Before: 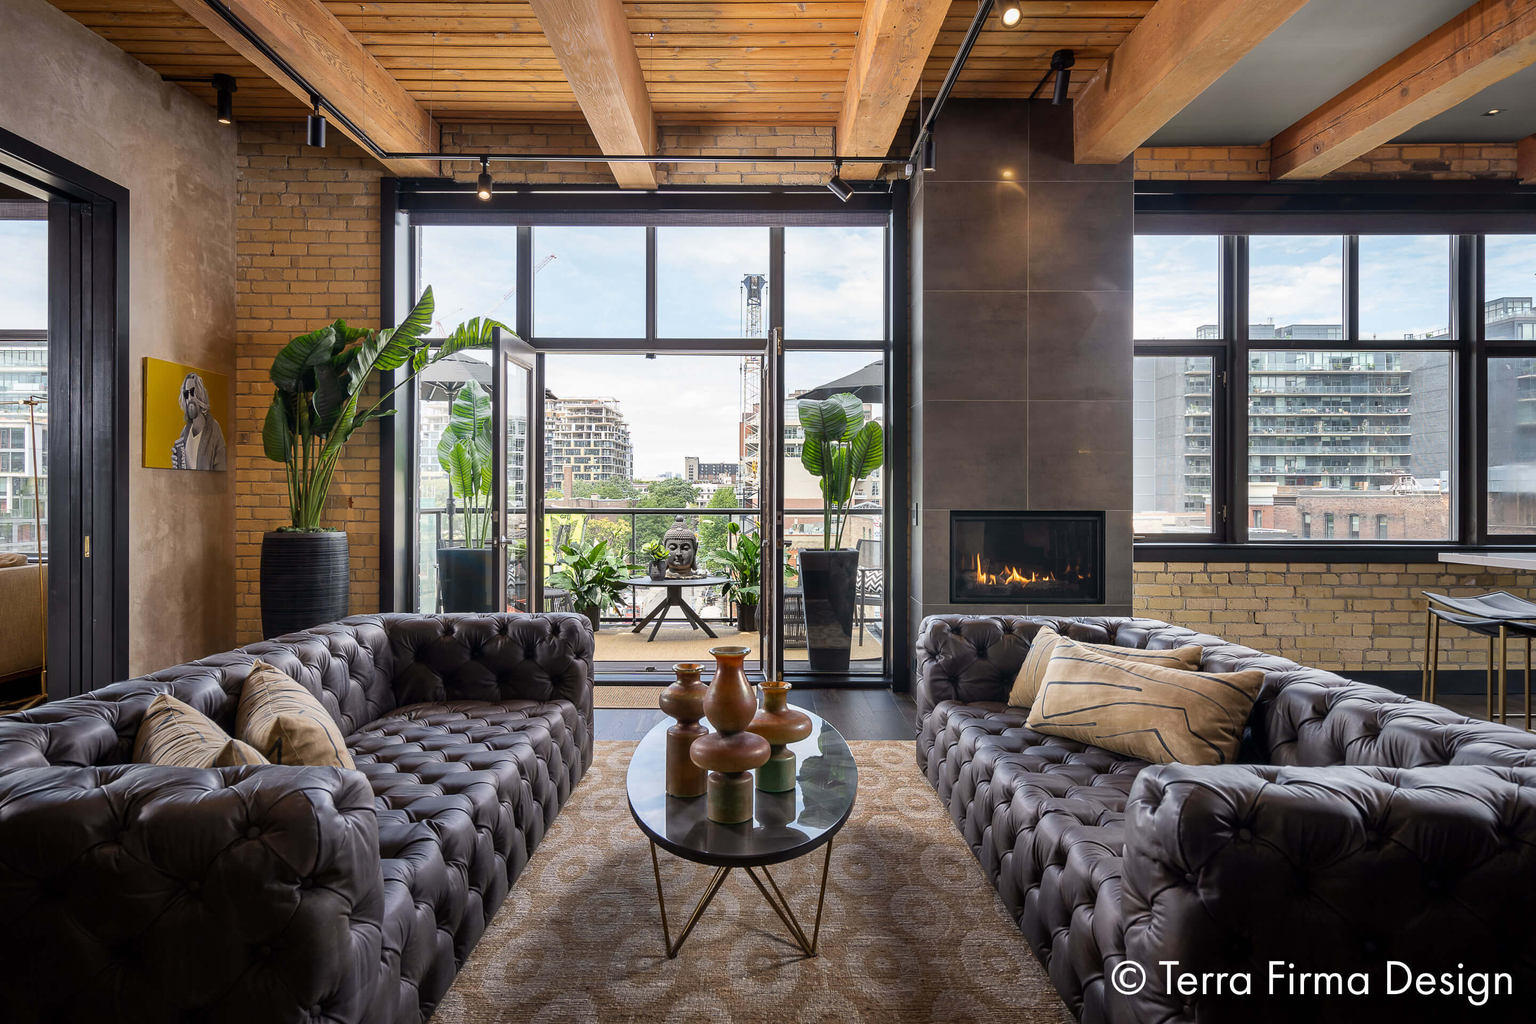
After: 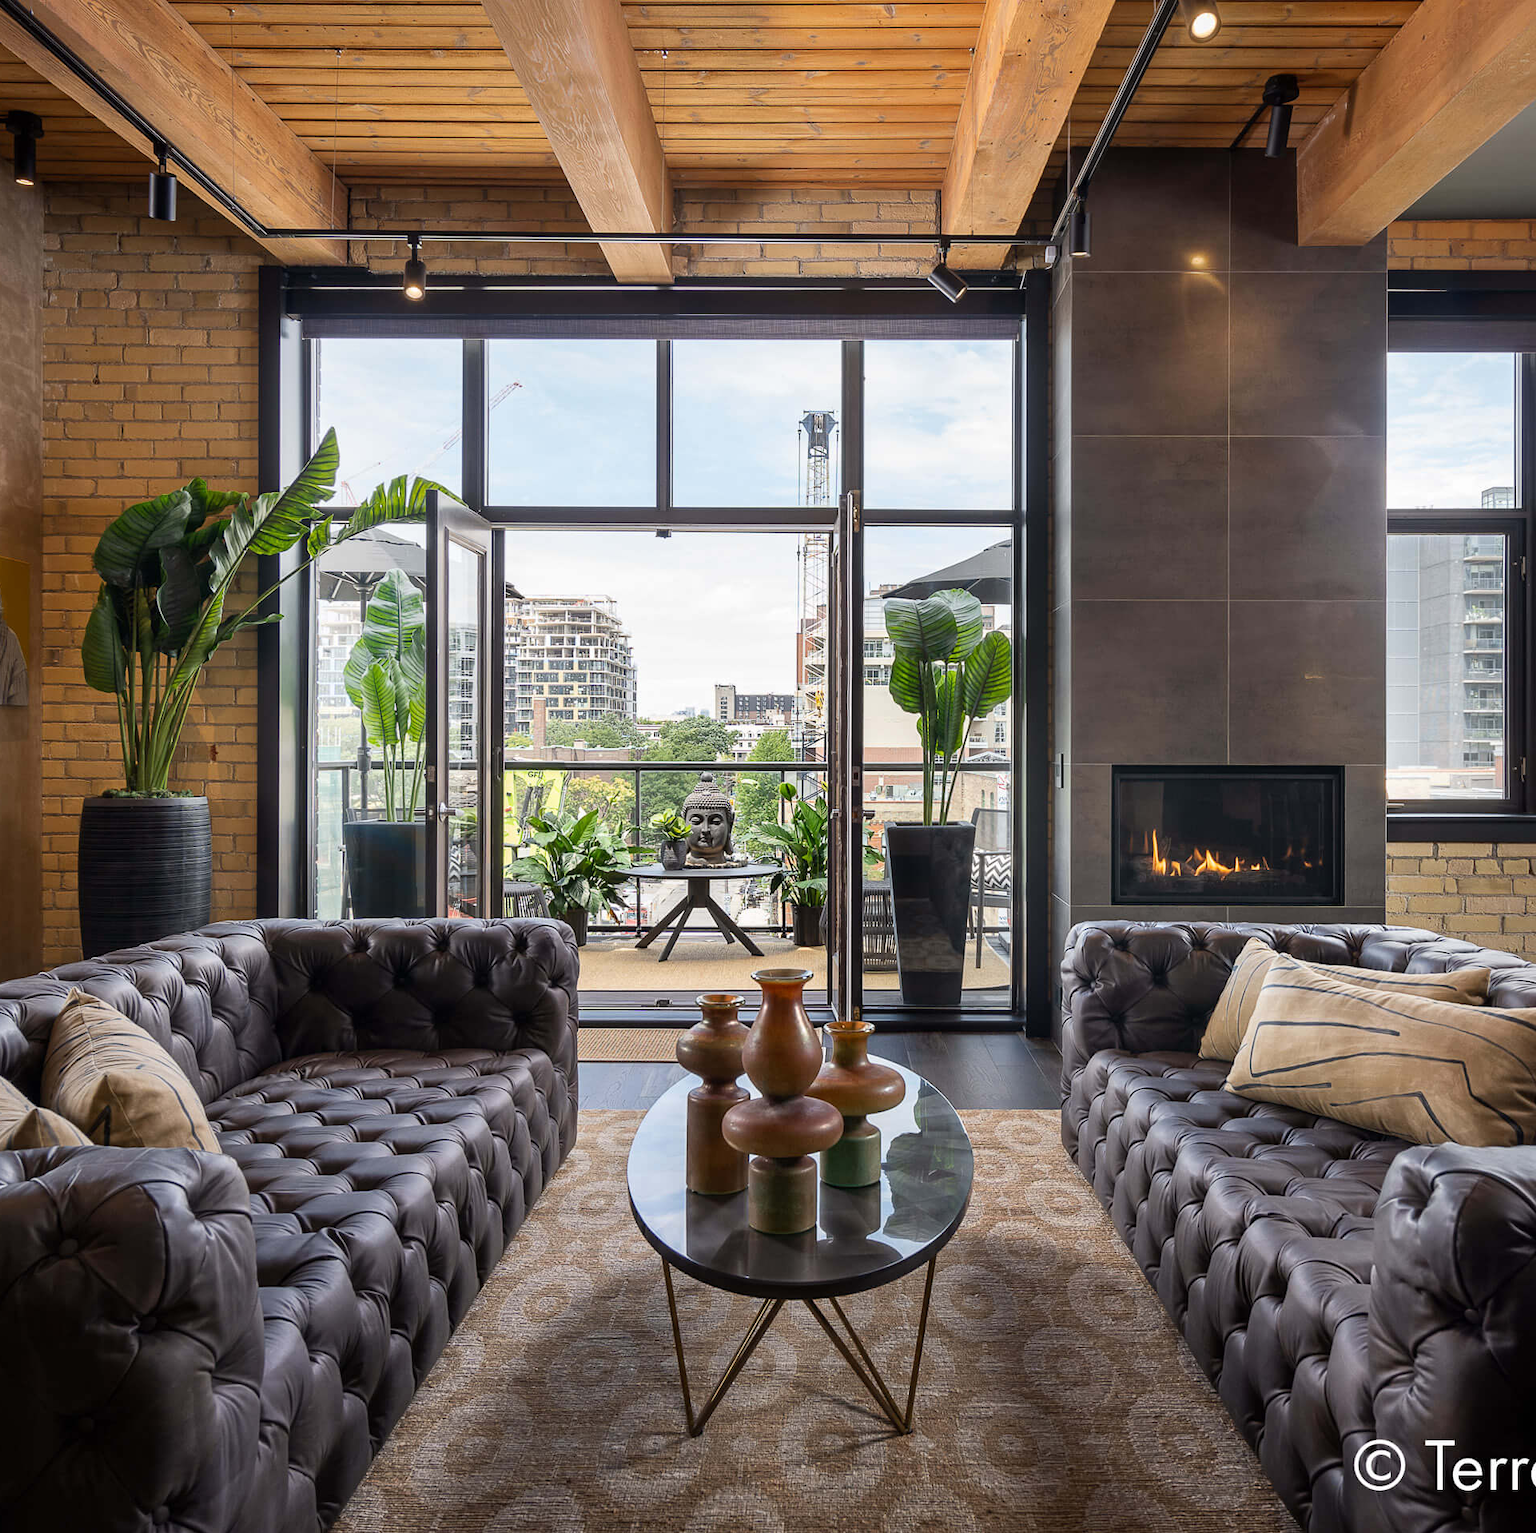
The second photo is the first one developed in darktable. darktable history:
crop and rotate: left 13.555%, right 19.702%
